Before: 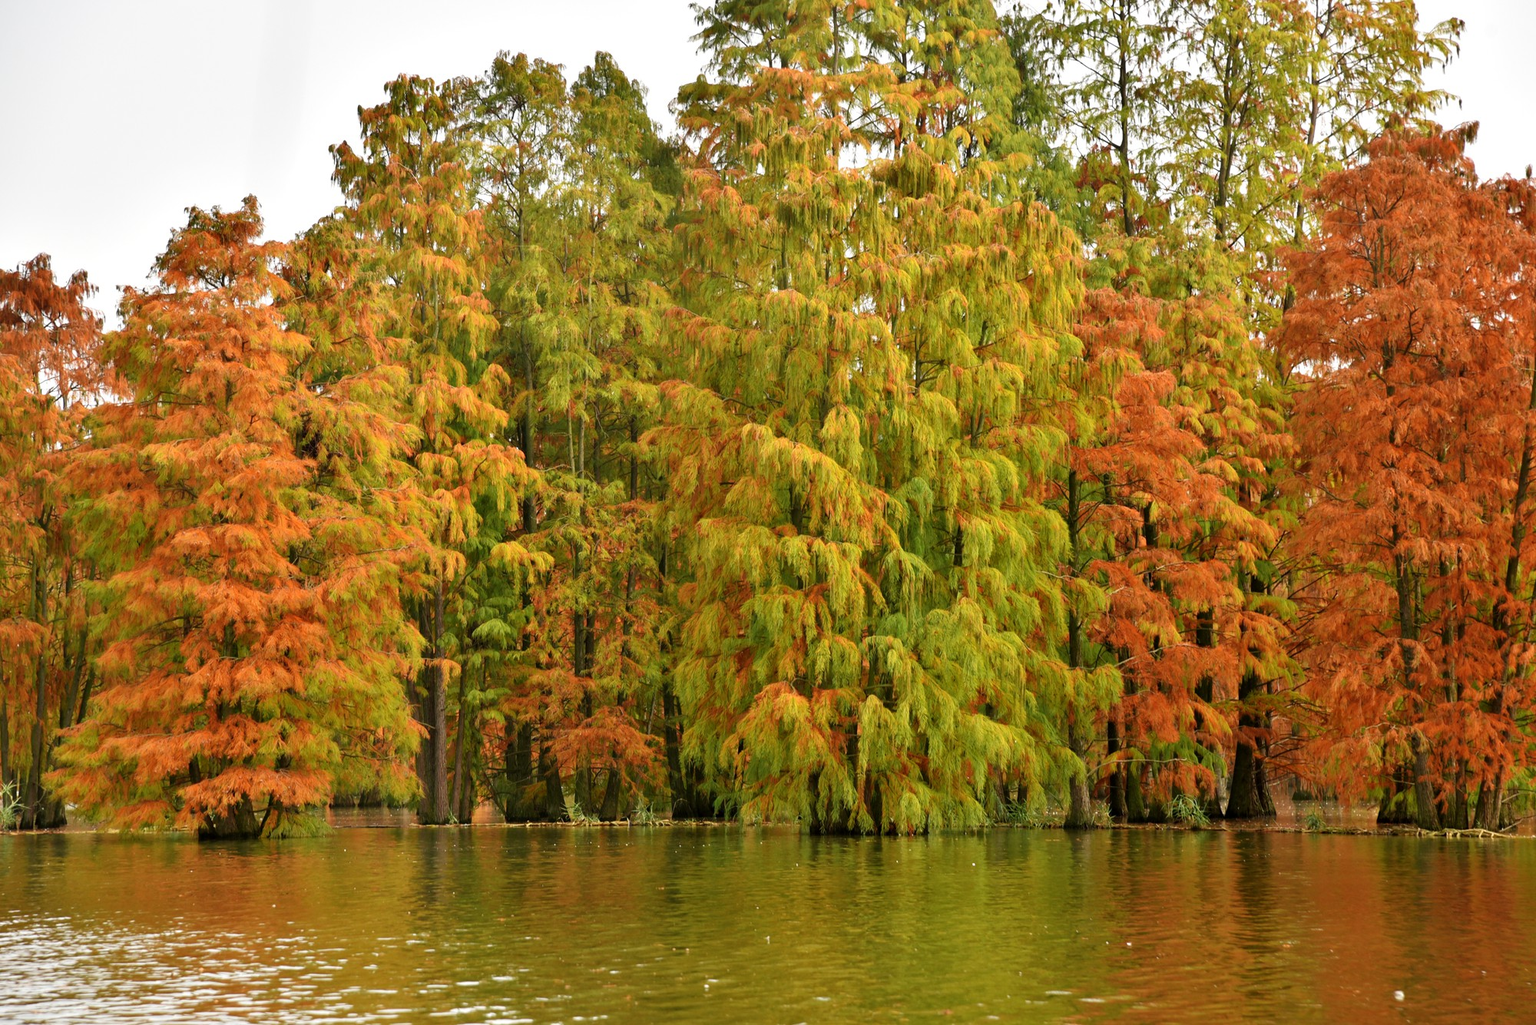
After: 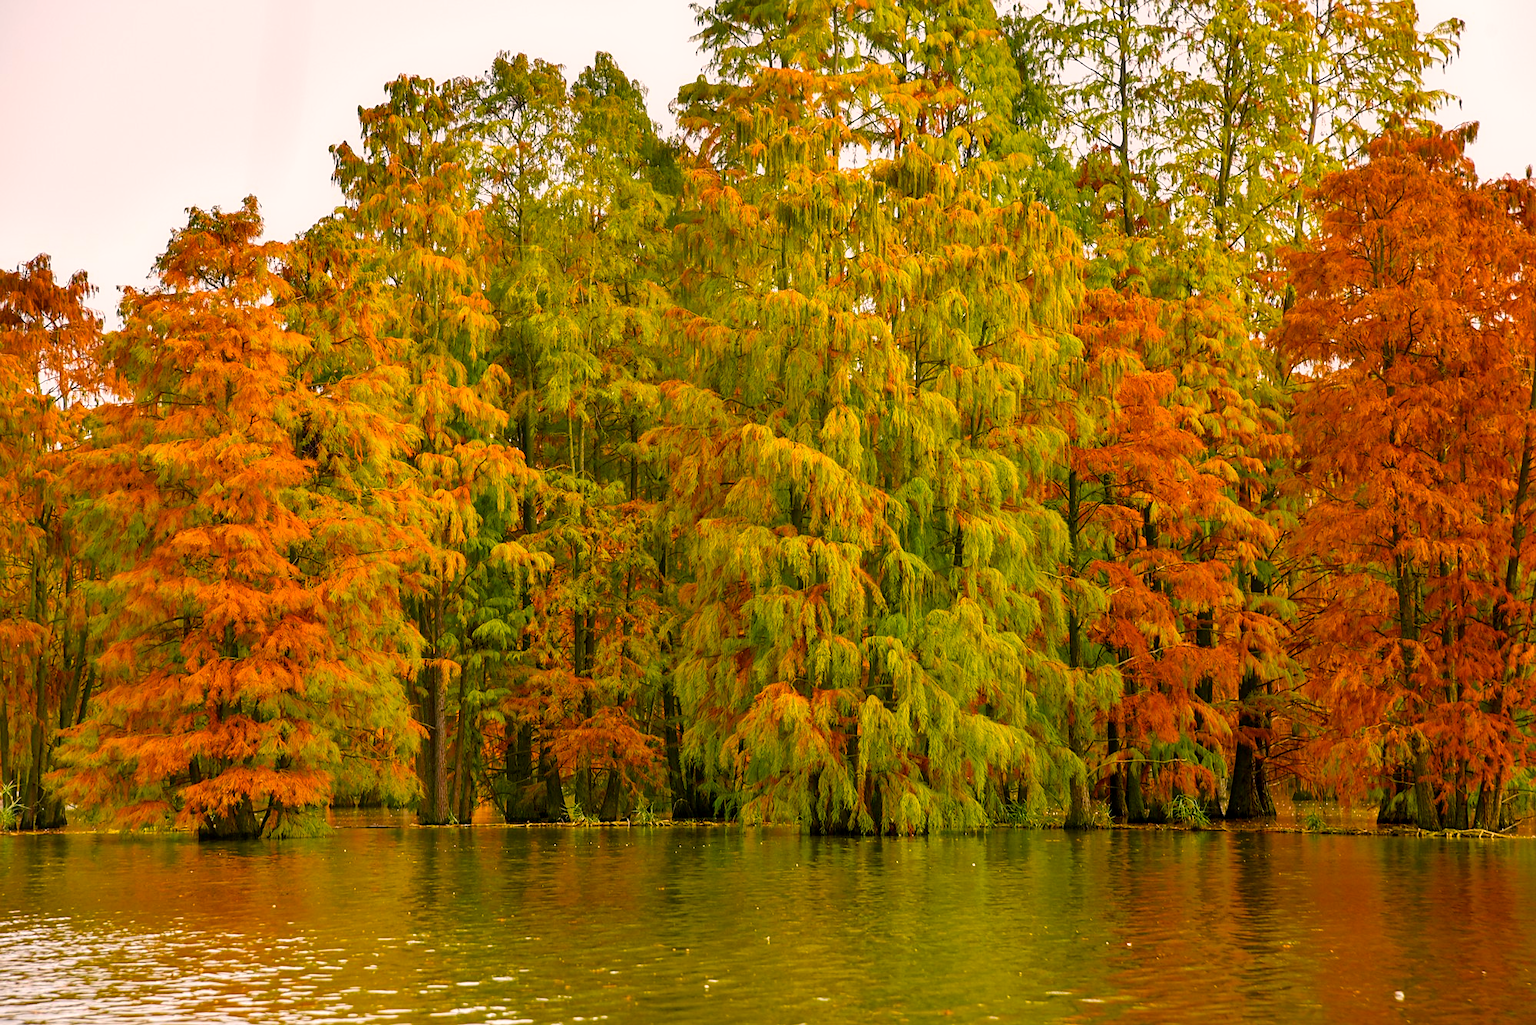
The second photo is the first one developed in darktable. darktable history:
local contrast: on, module defaults
color balance rgb: highlights gain › chroma 2.481%, highlights gain › hue 38.23°, perceptual saturation grading › global saturation 35.703%, perceptual saturation grading › shadows 36.125%, global vibrance 14.596%
sharpen: radius 1.474, amount 0.412, threshold 1.405
contrast equalizer: octaves 7, y [[0.5, 0.488, 0.462, 0.461, 0.491, 0.5], [0.5 ×6], [0.5 ×6], [0 ×6], [0 ×6]]
